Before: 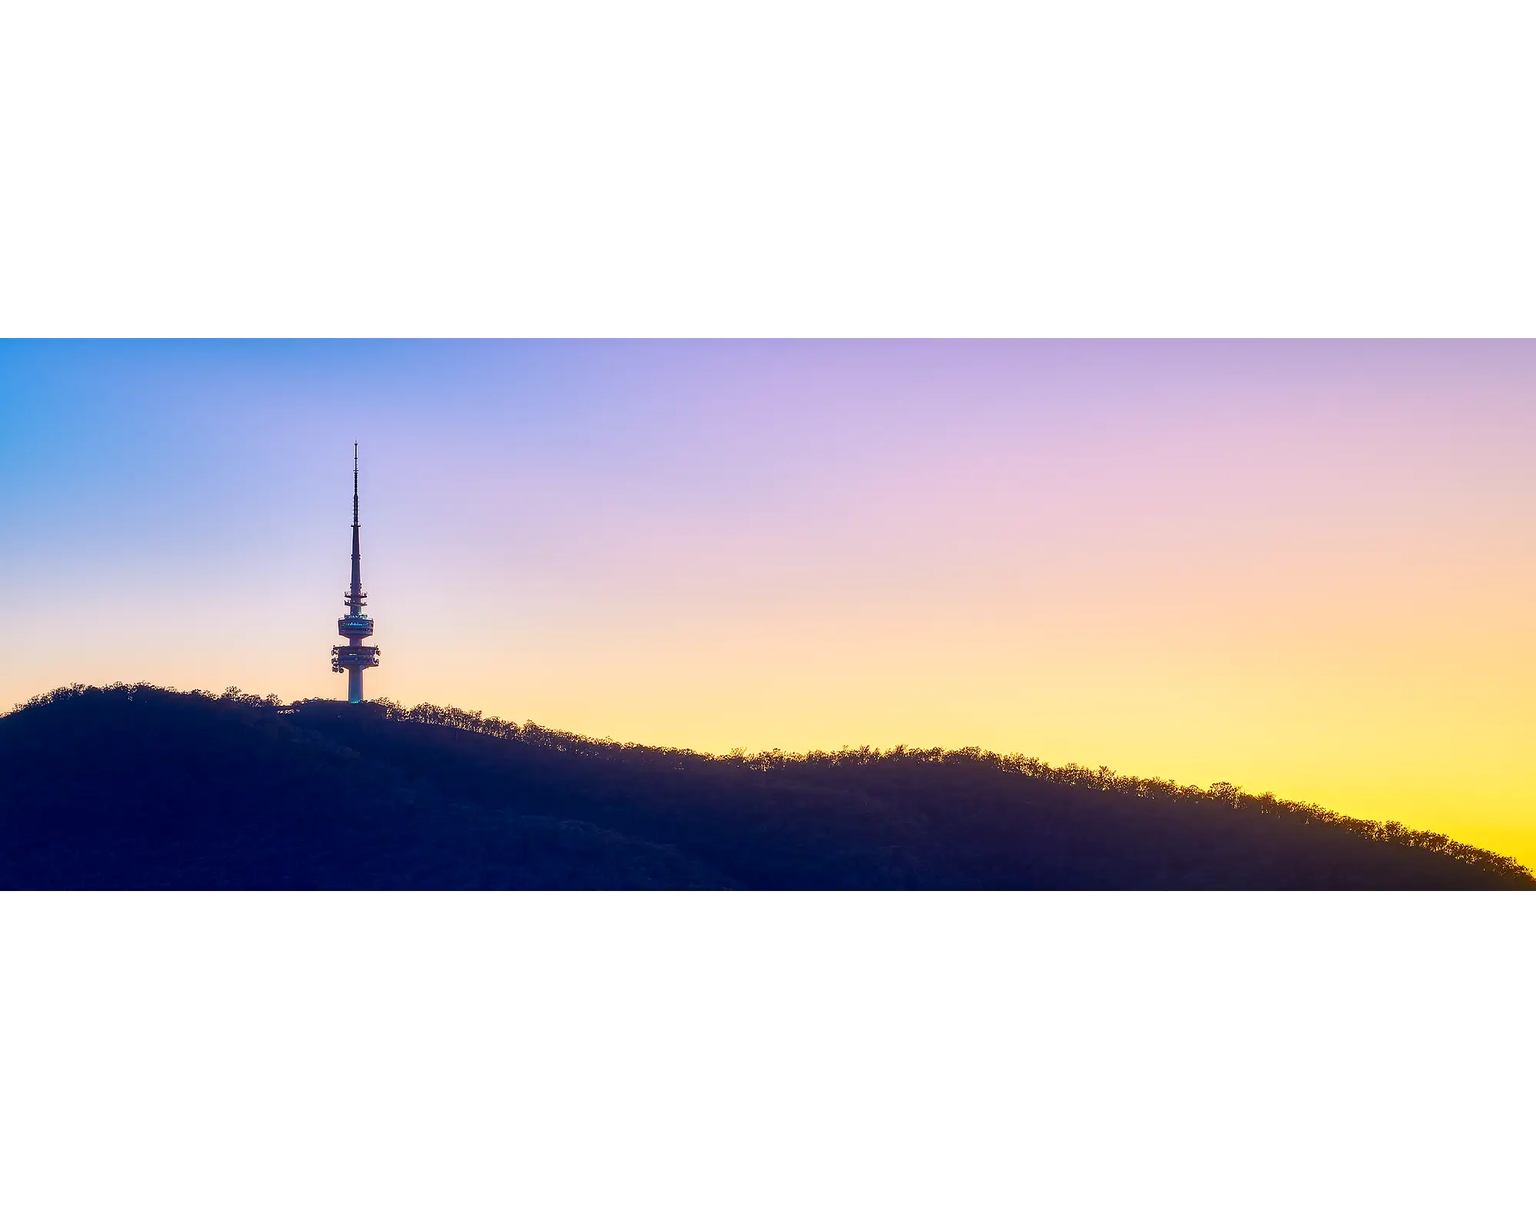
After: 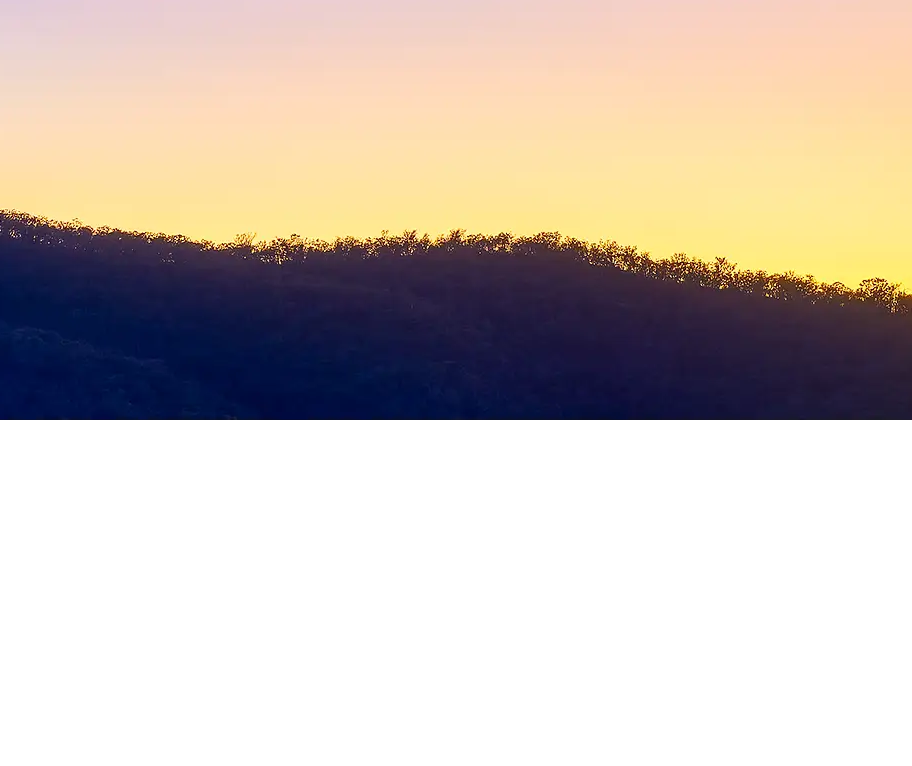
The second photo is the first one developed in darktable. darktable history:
crop: left 35.83%, top 46.284%, right 18.181%, bottom 5.807%
